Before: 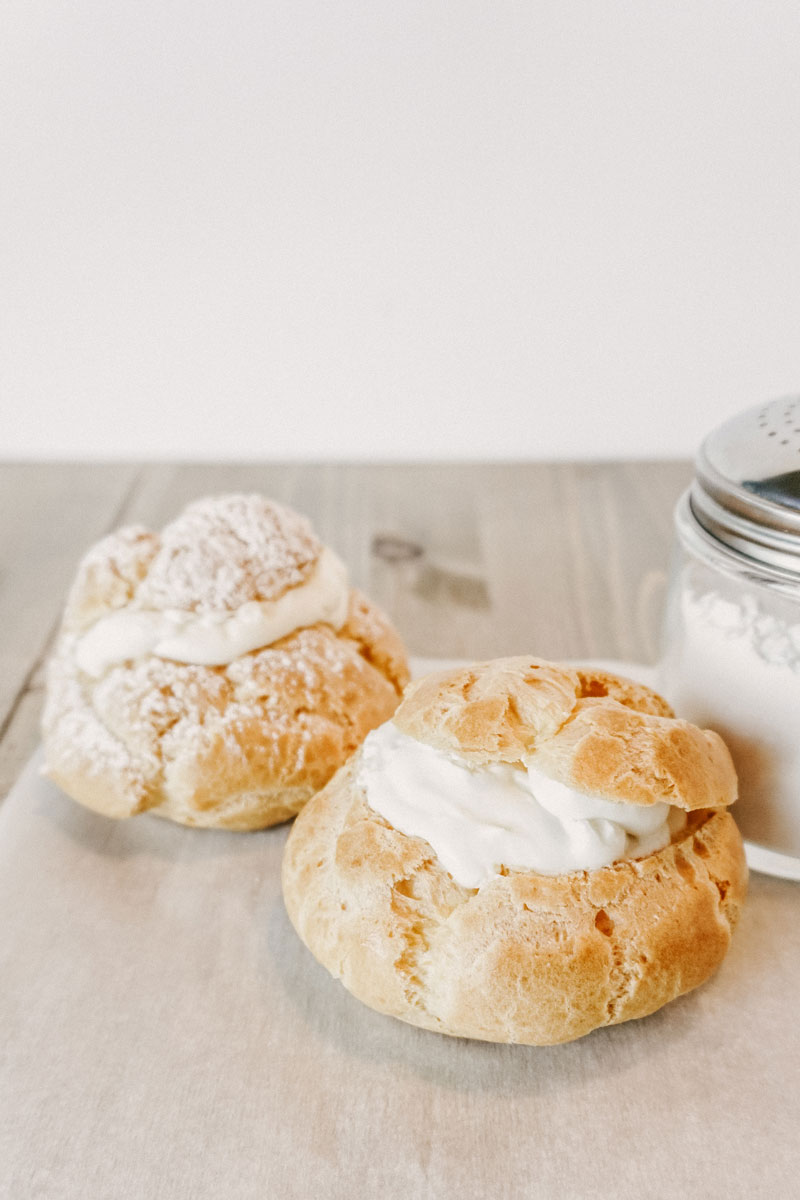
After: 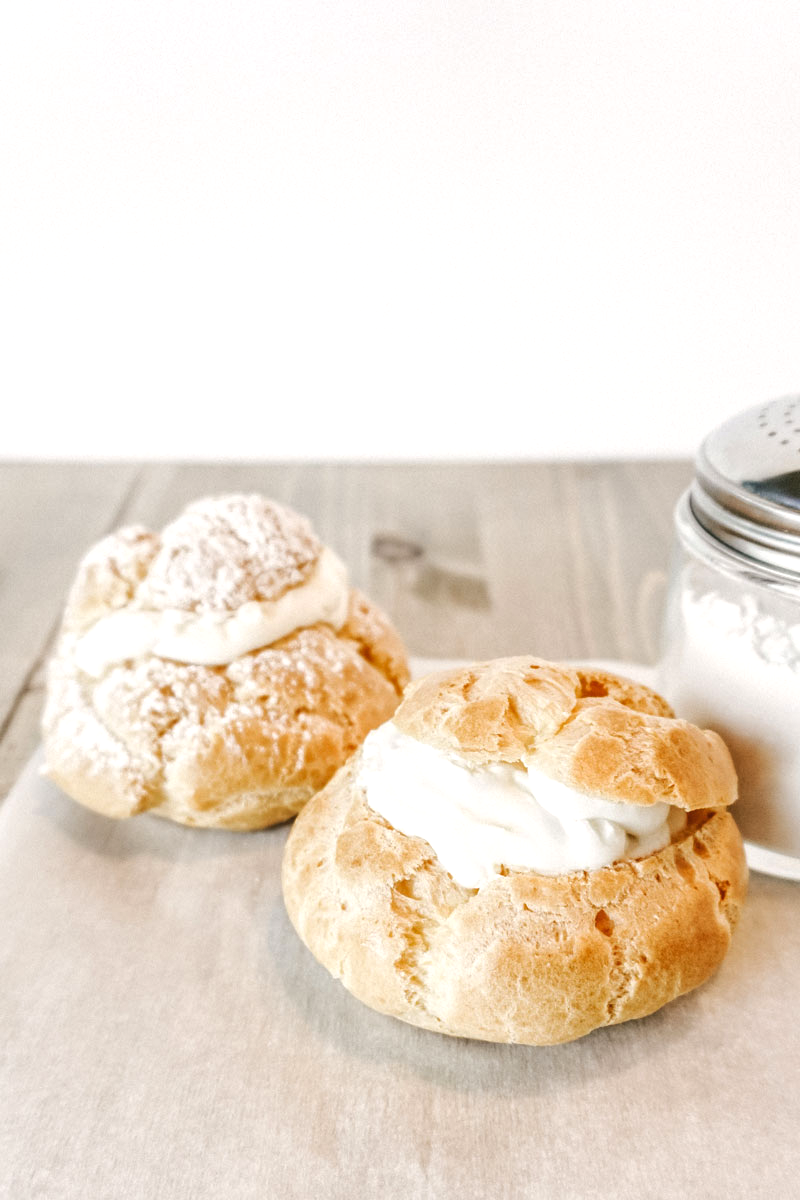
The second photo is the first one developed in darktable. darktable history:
tone equalizer: -8 EV -0.417 EV, -7 EV -0.389 EV, -6 EV -0.333 EV, -5 EV -0.222 EV, -3 EV 0.222 EV, -2 EV 0.333 EV, -1 EV 0.389 EV, +0 EV 0.417 EV, edges refinement/feathering 500, mask exposure compensation -1.25 EV, preserve details no
shadows and highlights: shadows 25, highlights -25
